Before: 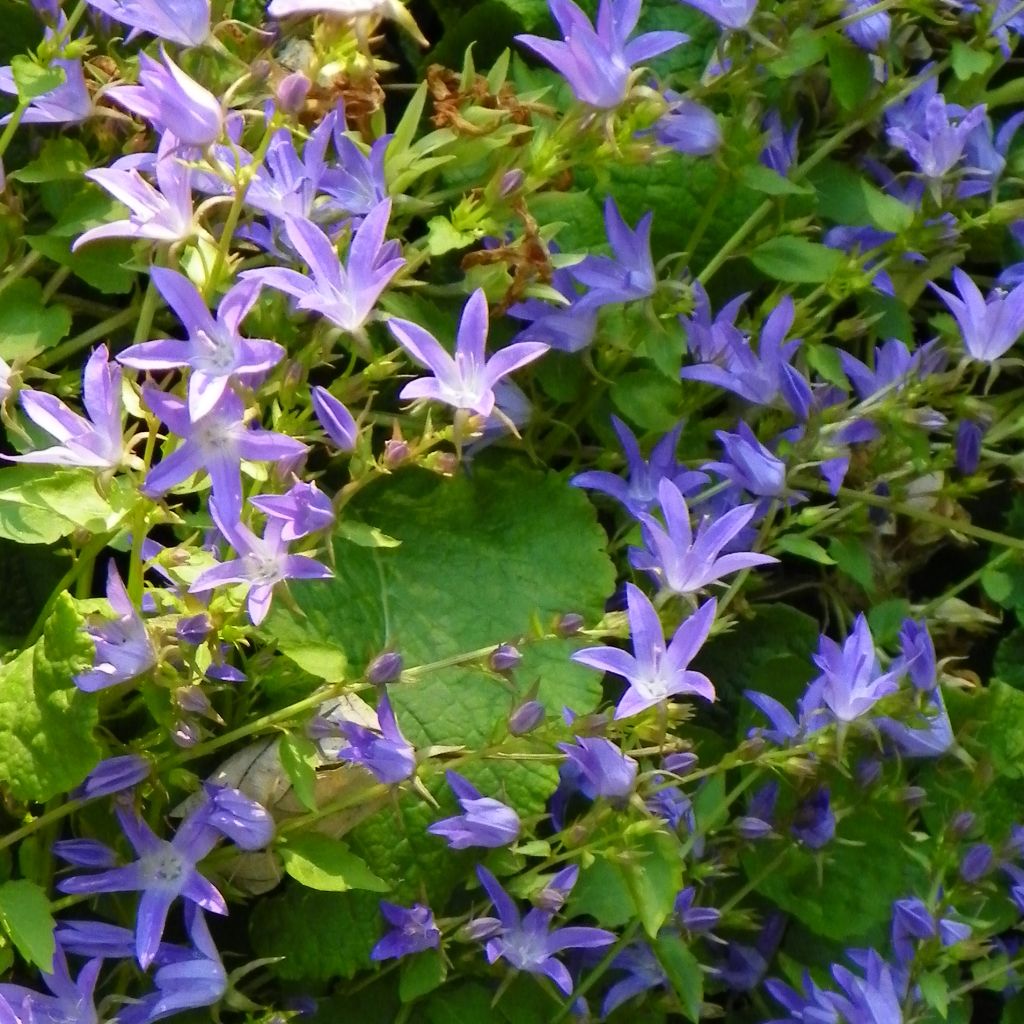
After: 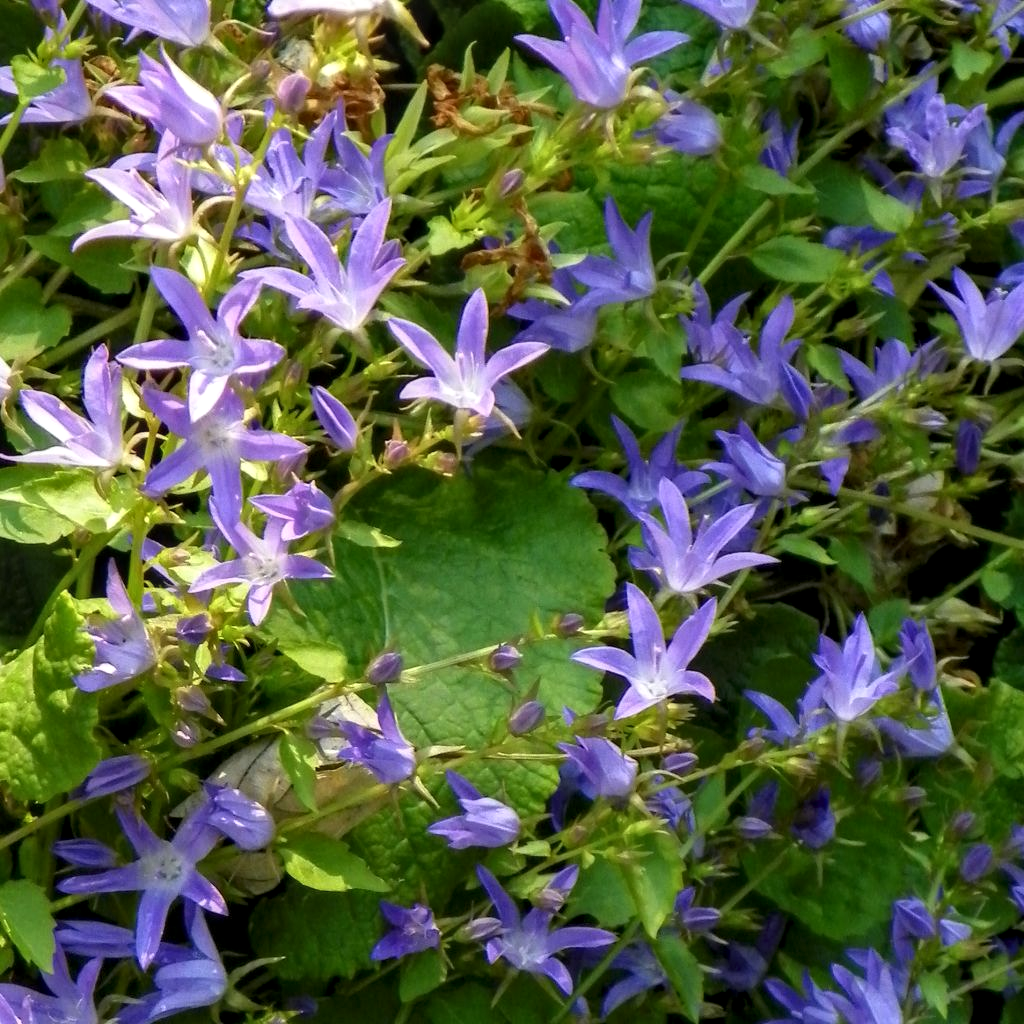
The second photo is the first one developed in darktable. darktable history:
base curve: curves: ch0 [(0, 0) (0.303, 0.277) (1, 1)]
local contrast: detail 130%
